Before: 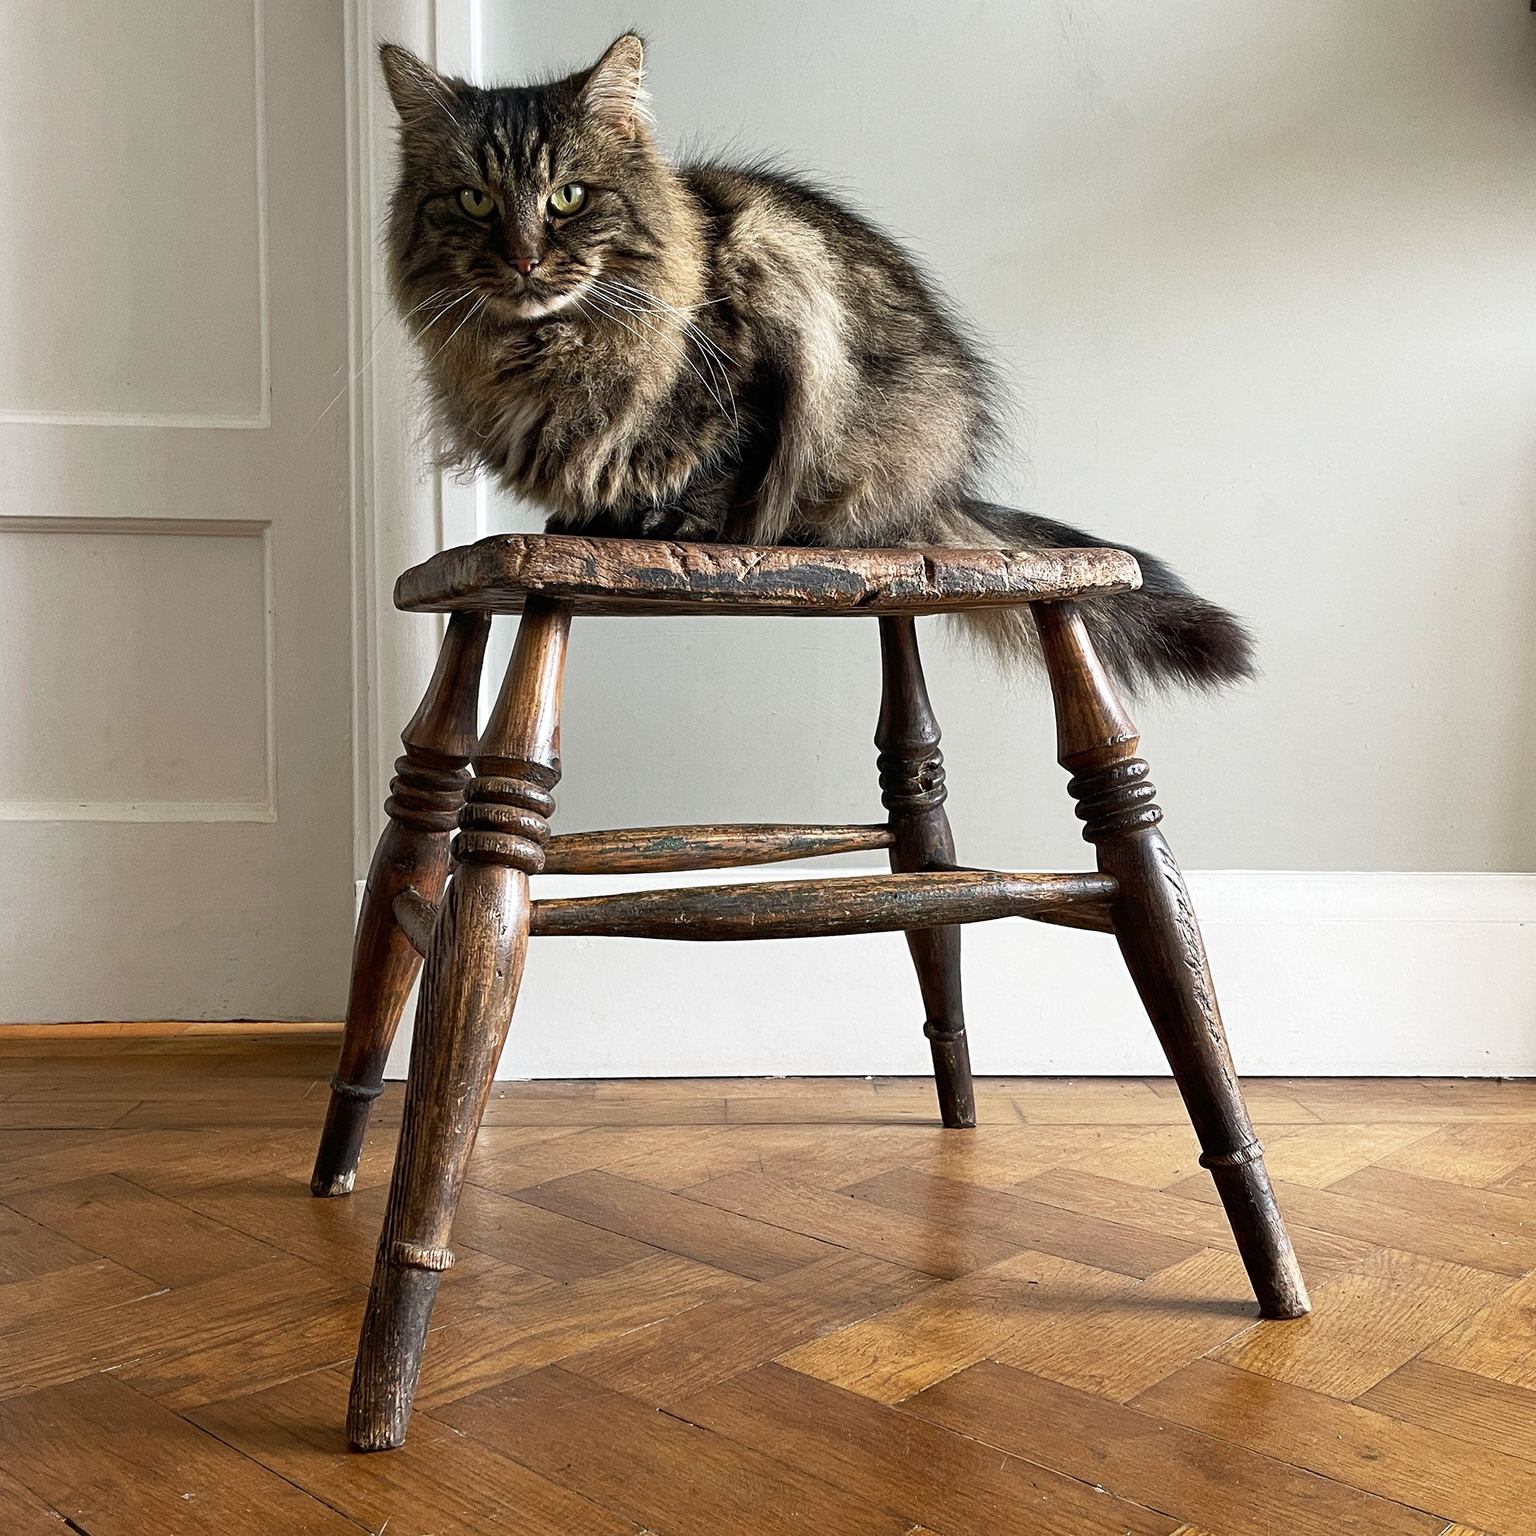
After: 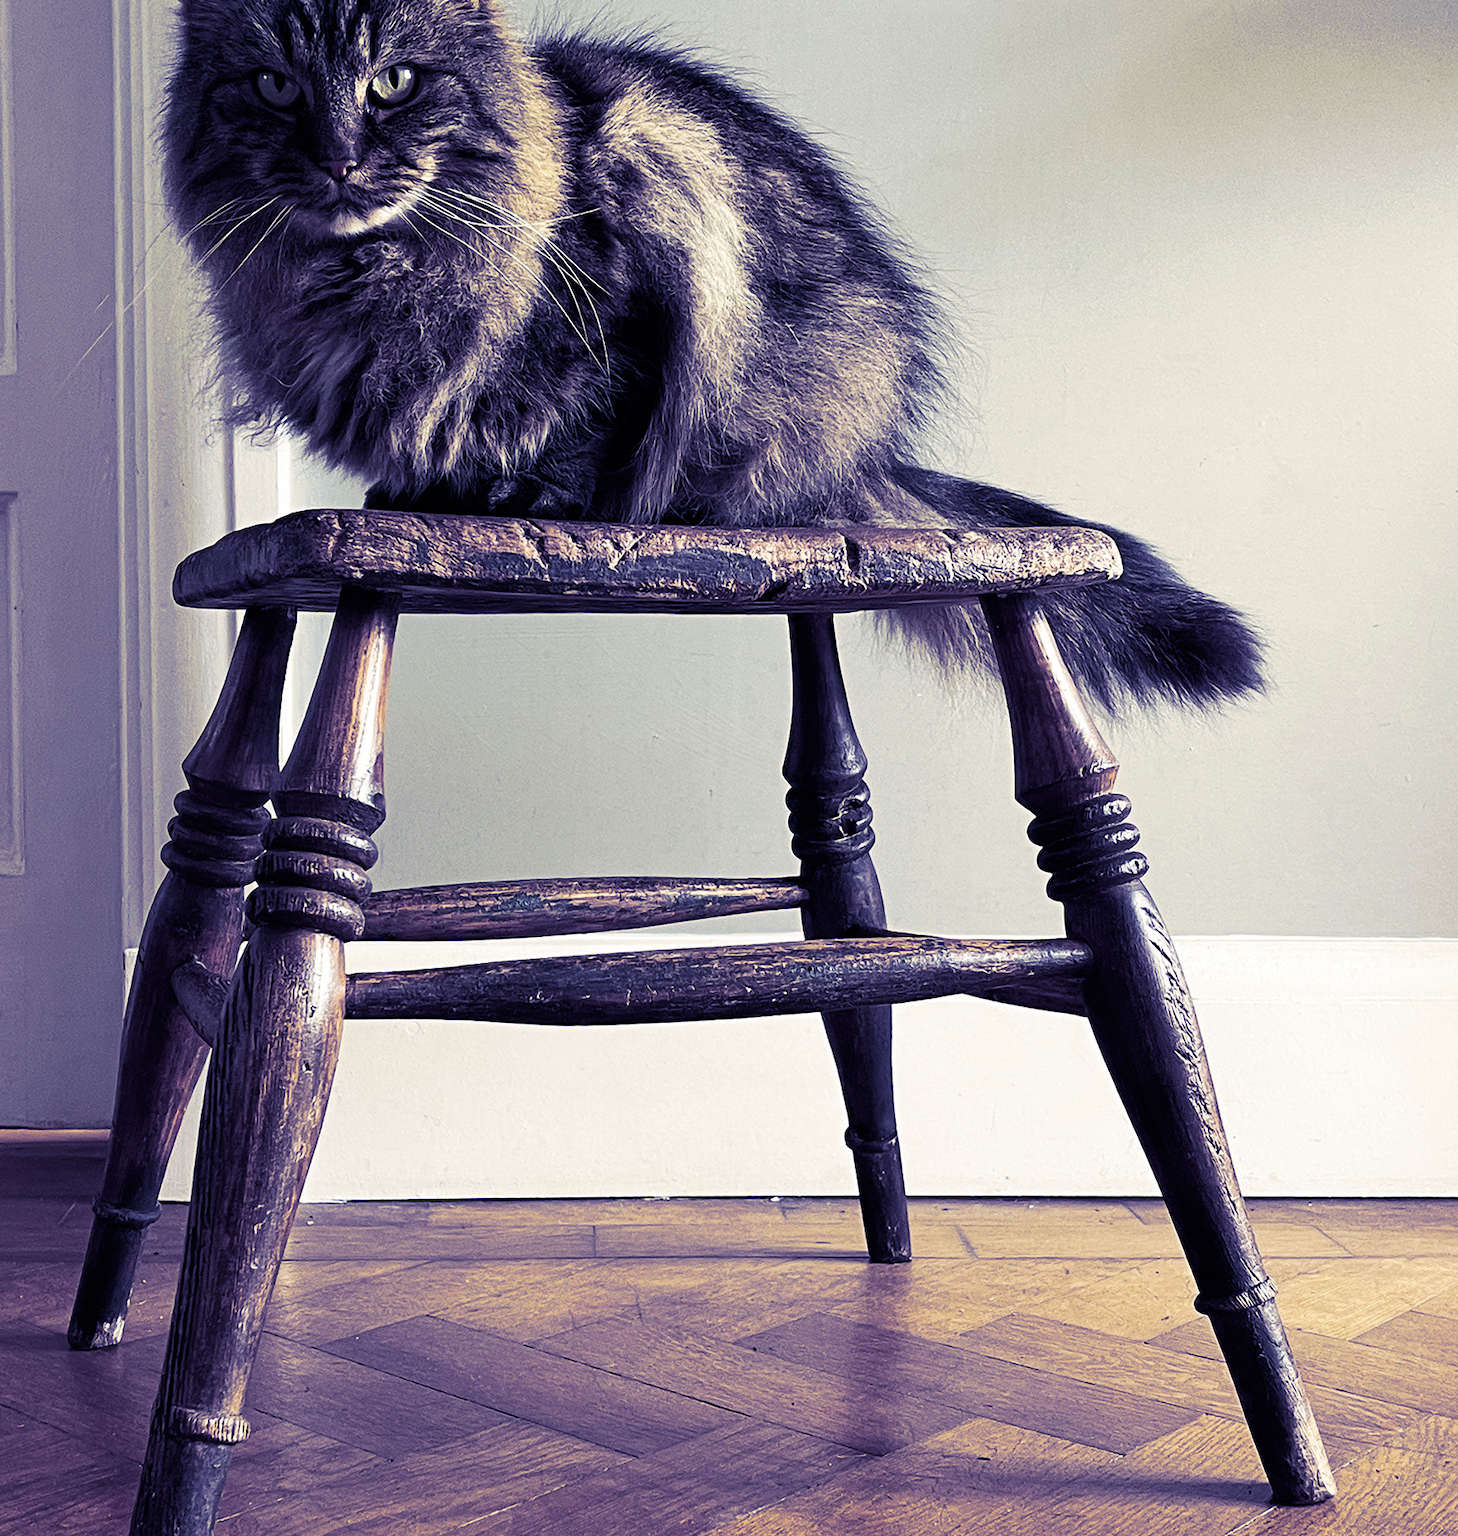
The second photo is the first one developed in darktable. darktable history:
split-toning: shadows › hue 242.67°, shadows › saturation 0.733, highlights › hue 45.33°, highlights › saturation 0.667, balance -53.304, compress 21.15%
crop: left 16.768%, top 8.653%, right 8.362%, bottom 12.485%
